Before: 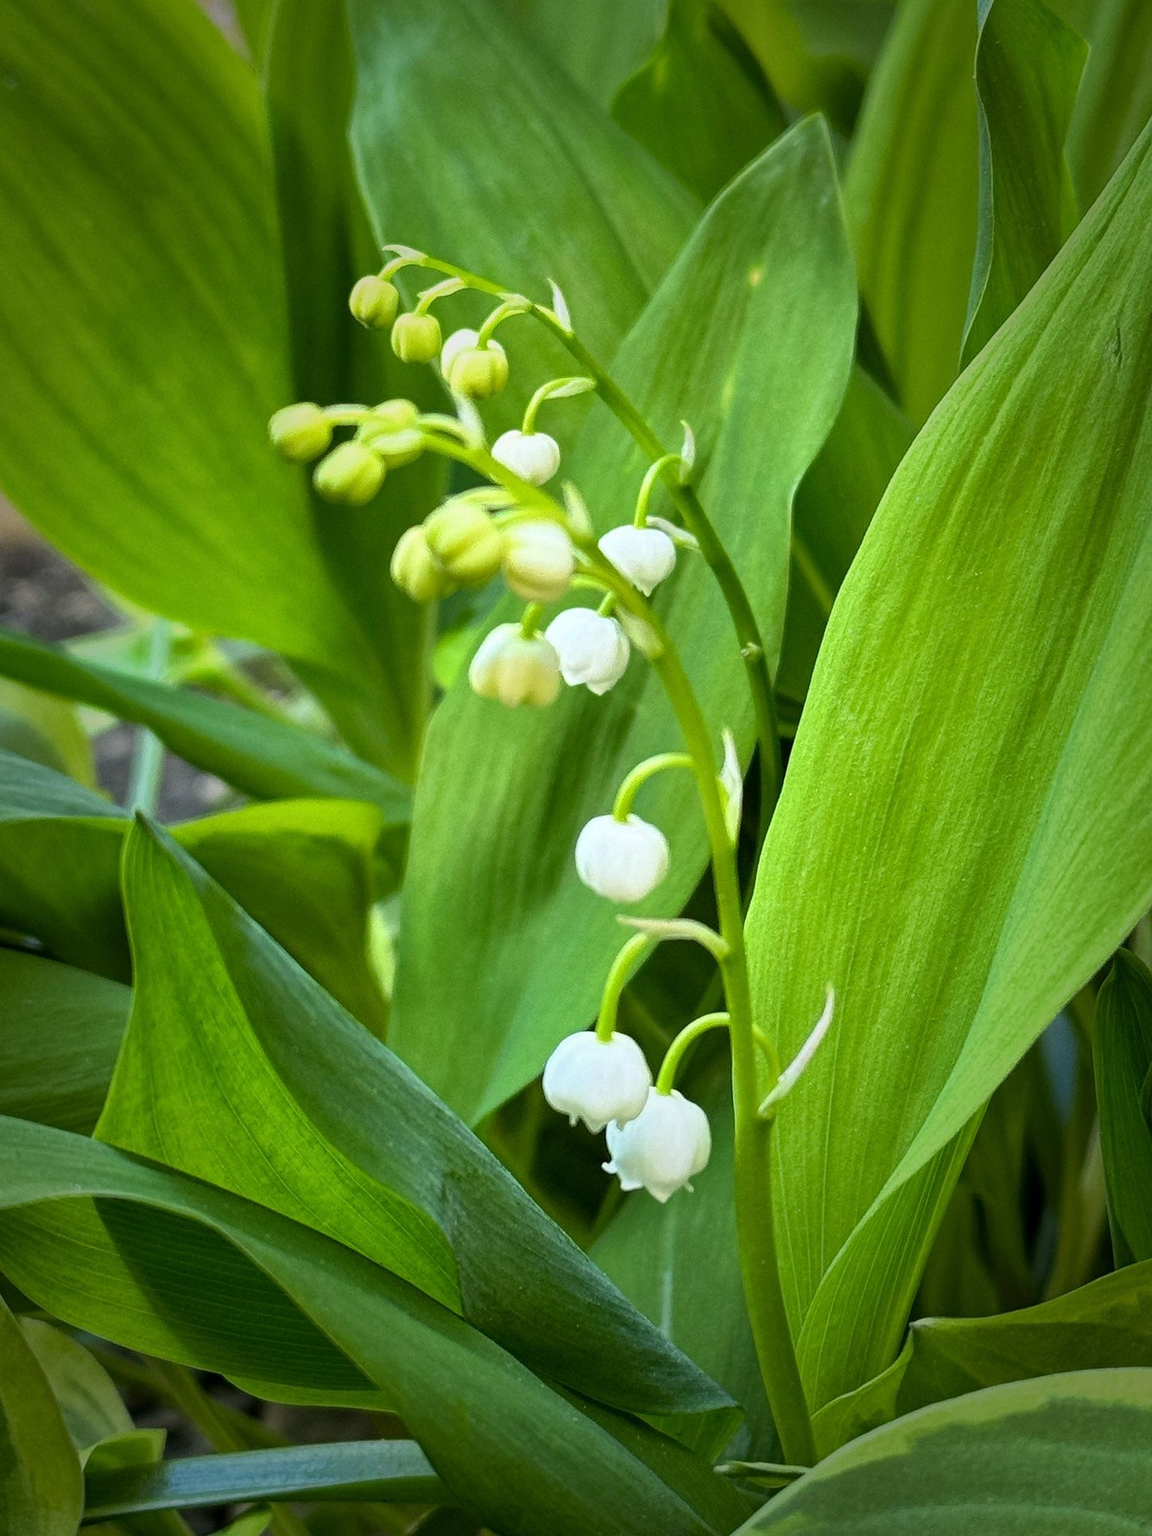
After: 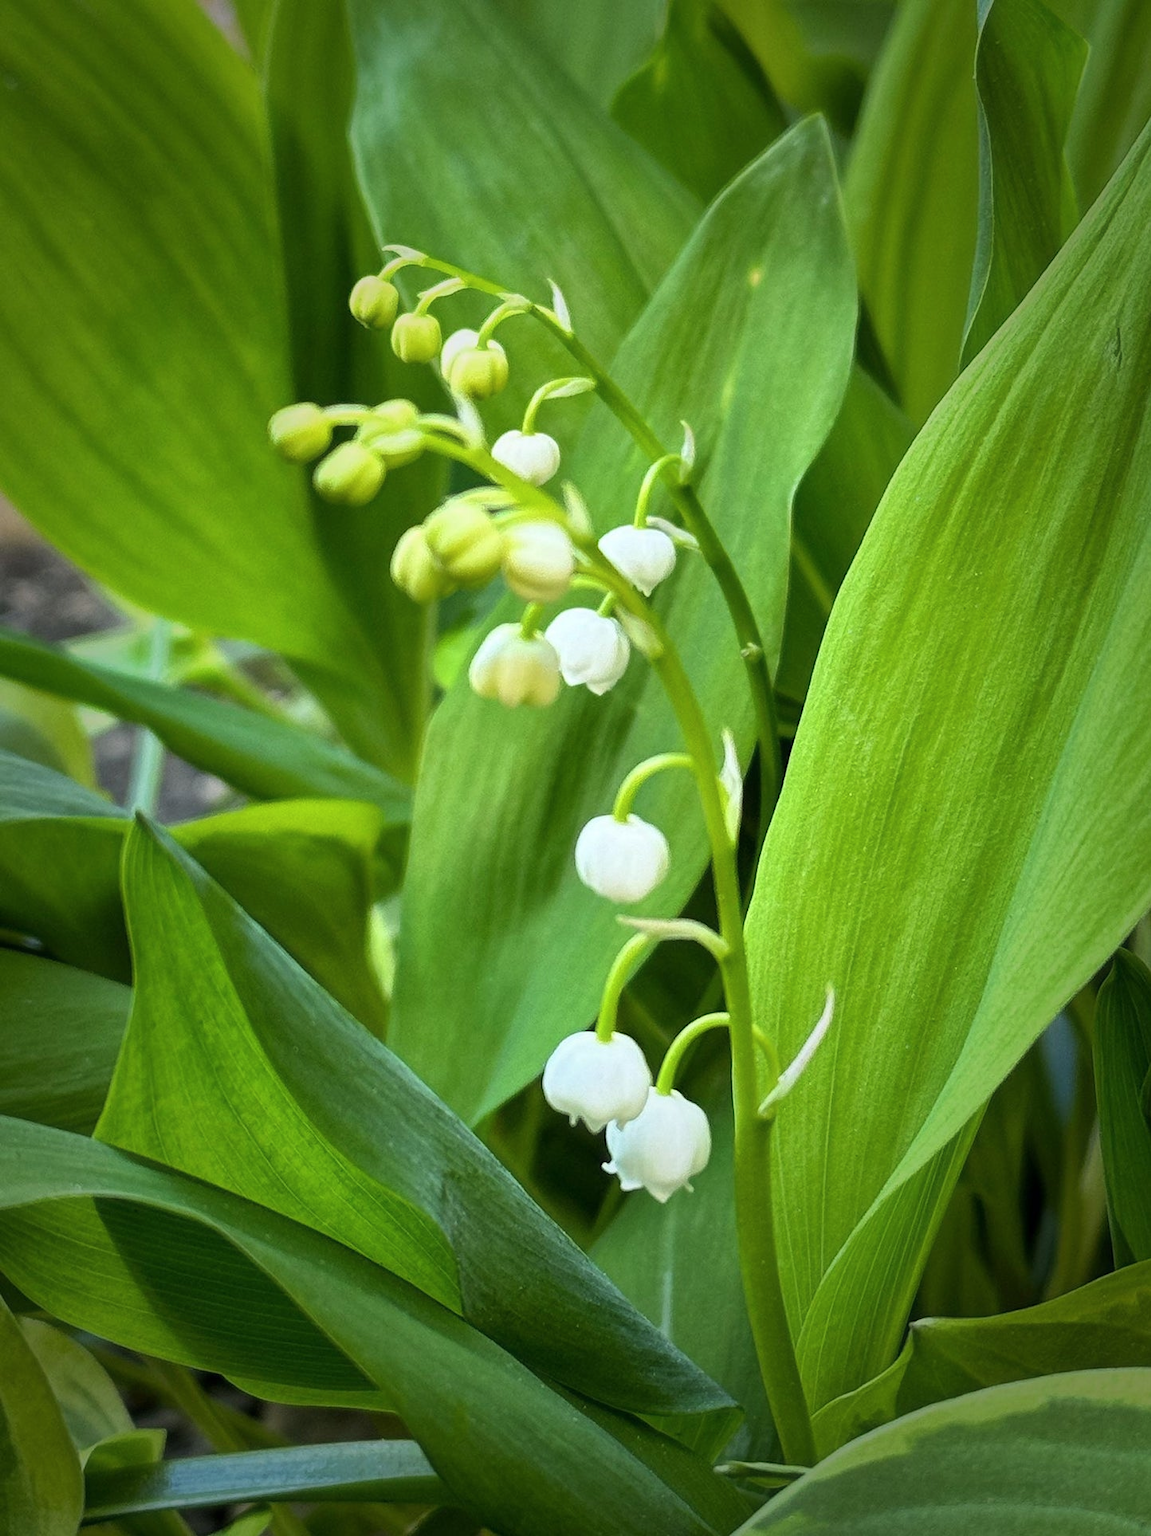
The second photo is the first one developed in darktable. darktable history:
haze removal: strength -0.097, adaptive false
